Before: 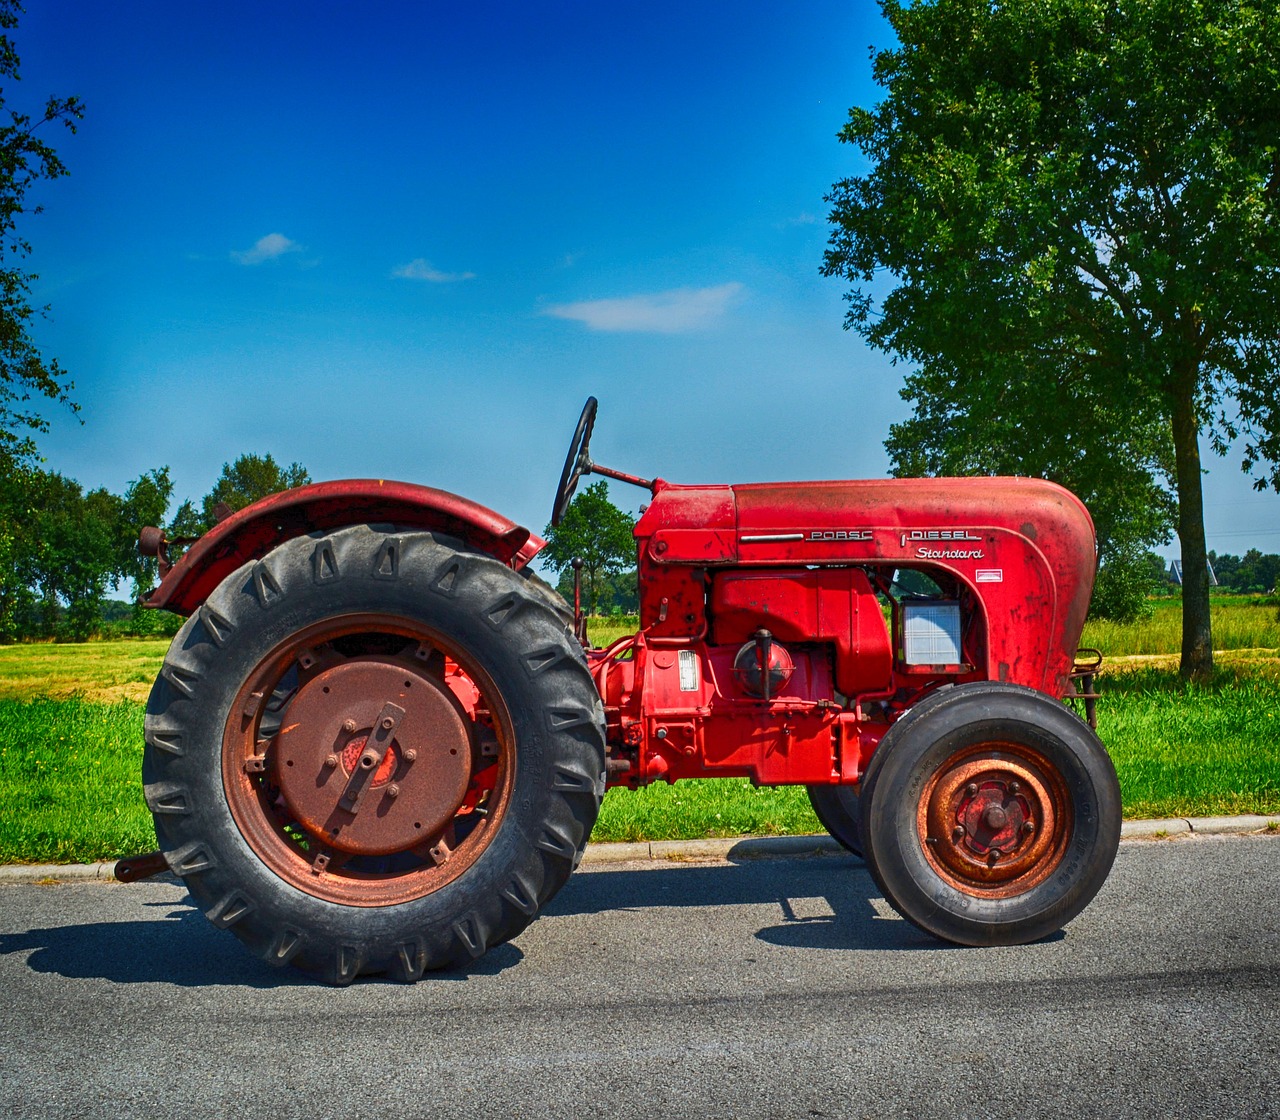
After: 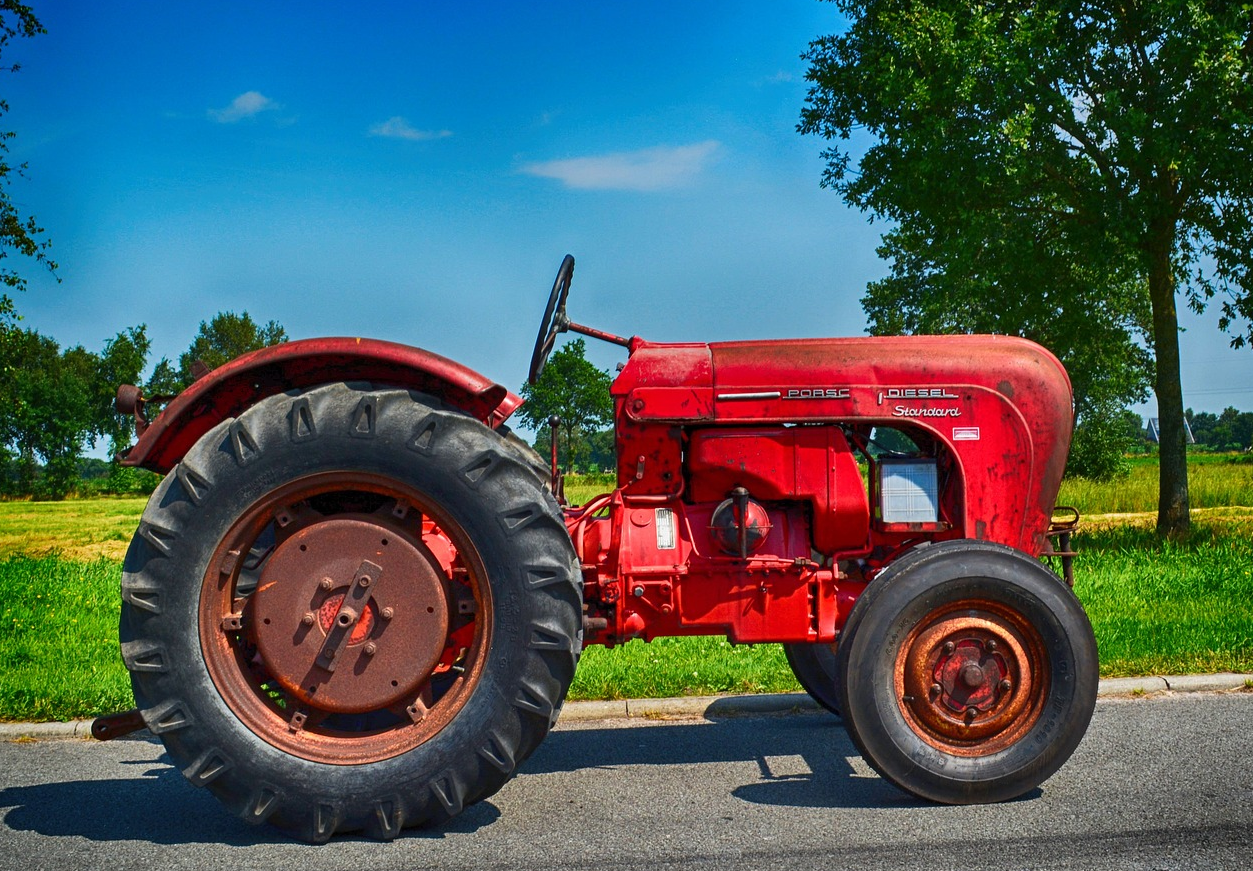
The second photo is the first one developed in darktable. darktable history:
crop and rotate: left 1.85%, top 12.715%, right 0.254%, bottom 9.458%
